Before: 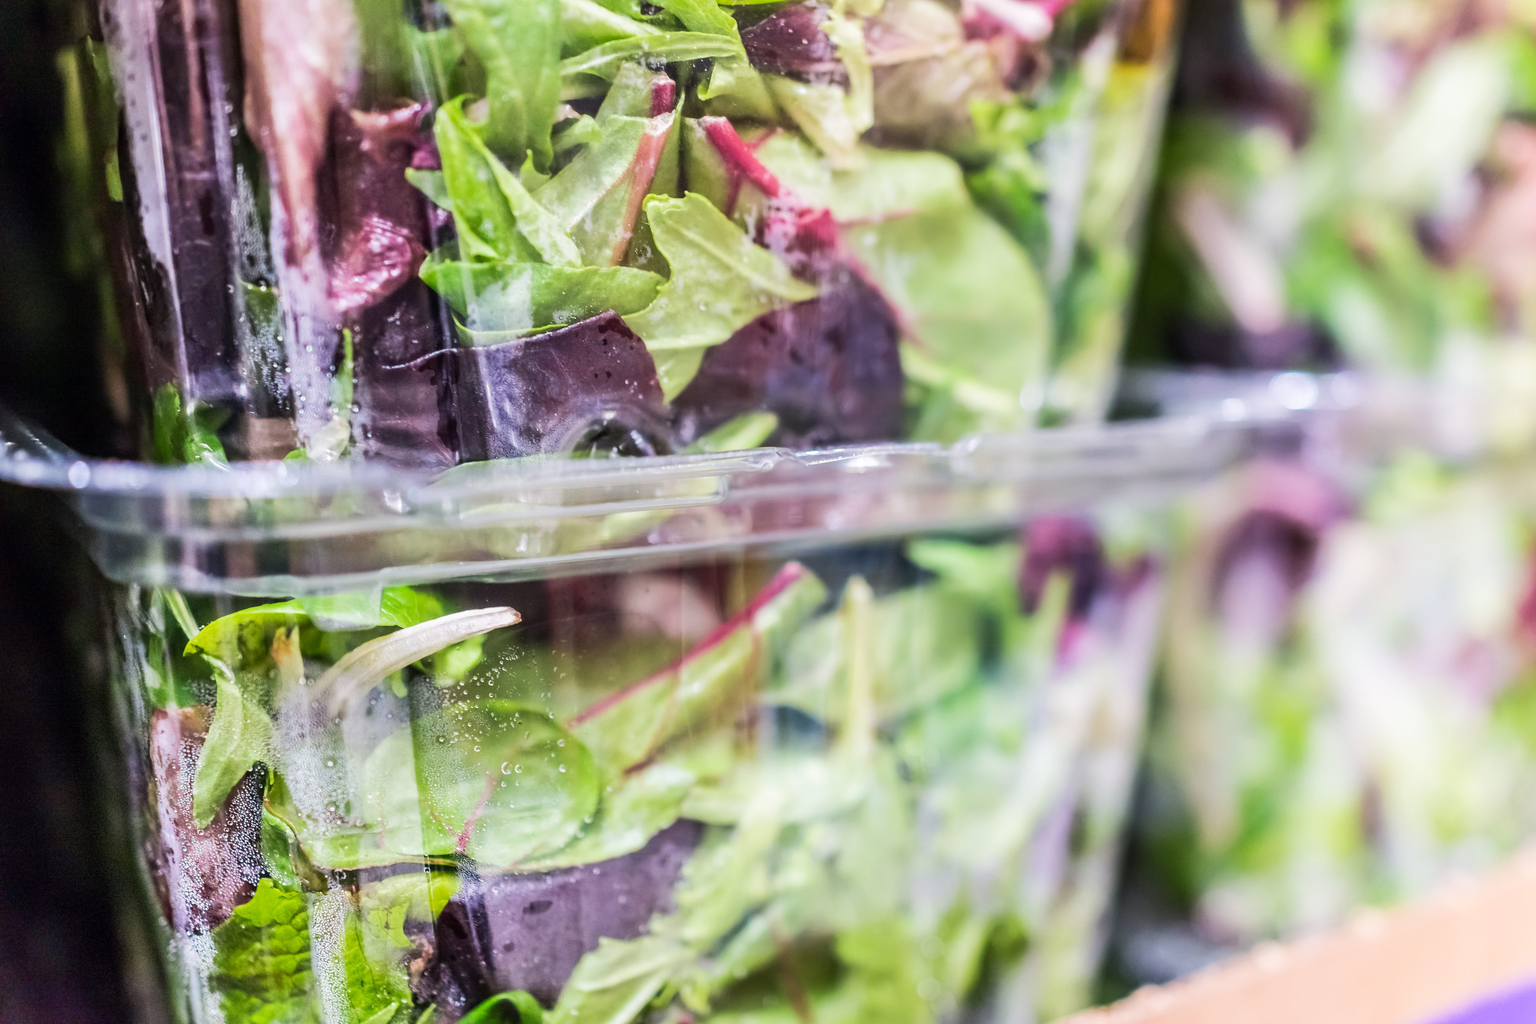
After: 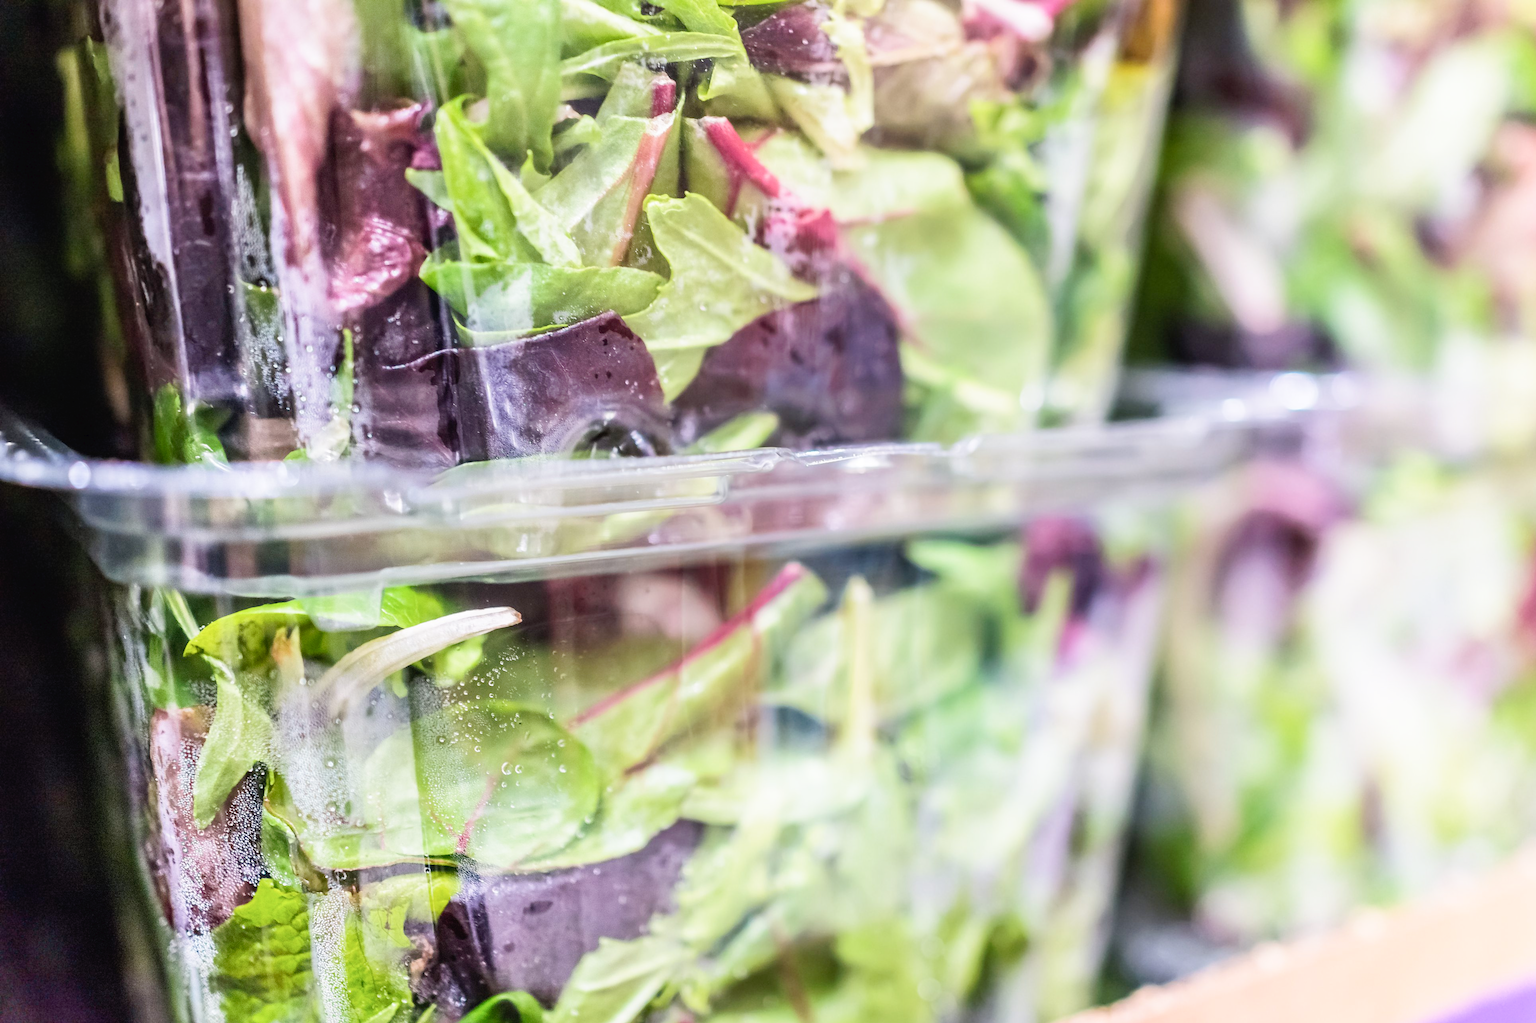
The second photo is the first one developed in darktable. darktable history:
exposure: compensate highlight preservation false
haze removal: strength 0.02, distance 0.25, compatibility mode true, adaptive false
tone curve: curves: ch0 [(0, 0) (0.003, 0.022) (0.011, 0.025) (0.025, 0.032) (0.044, 0.055) (0.069, 0.089) (0.1, 0.133) (0.136, 0.18) (0.177, 0.231) (0.224, 0.291) (0.277, 0.35) (0.335, 0.42) (0.399, 0.496) (0.468, 0.561) (0.543, 0.632) (0.623, 0.706) (0.709, 0.783) (0.801, 0.865) (0.898, 0.947) (1, 1)], preserve colors none
